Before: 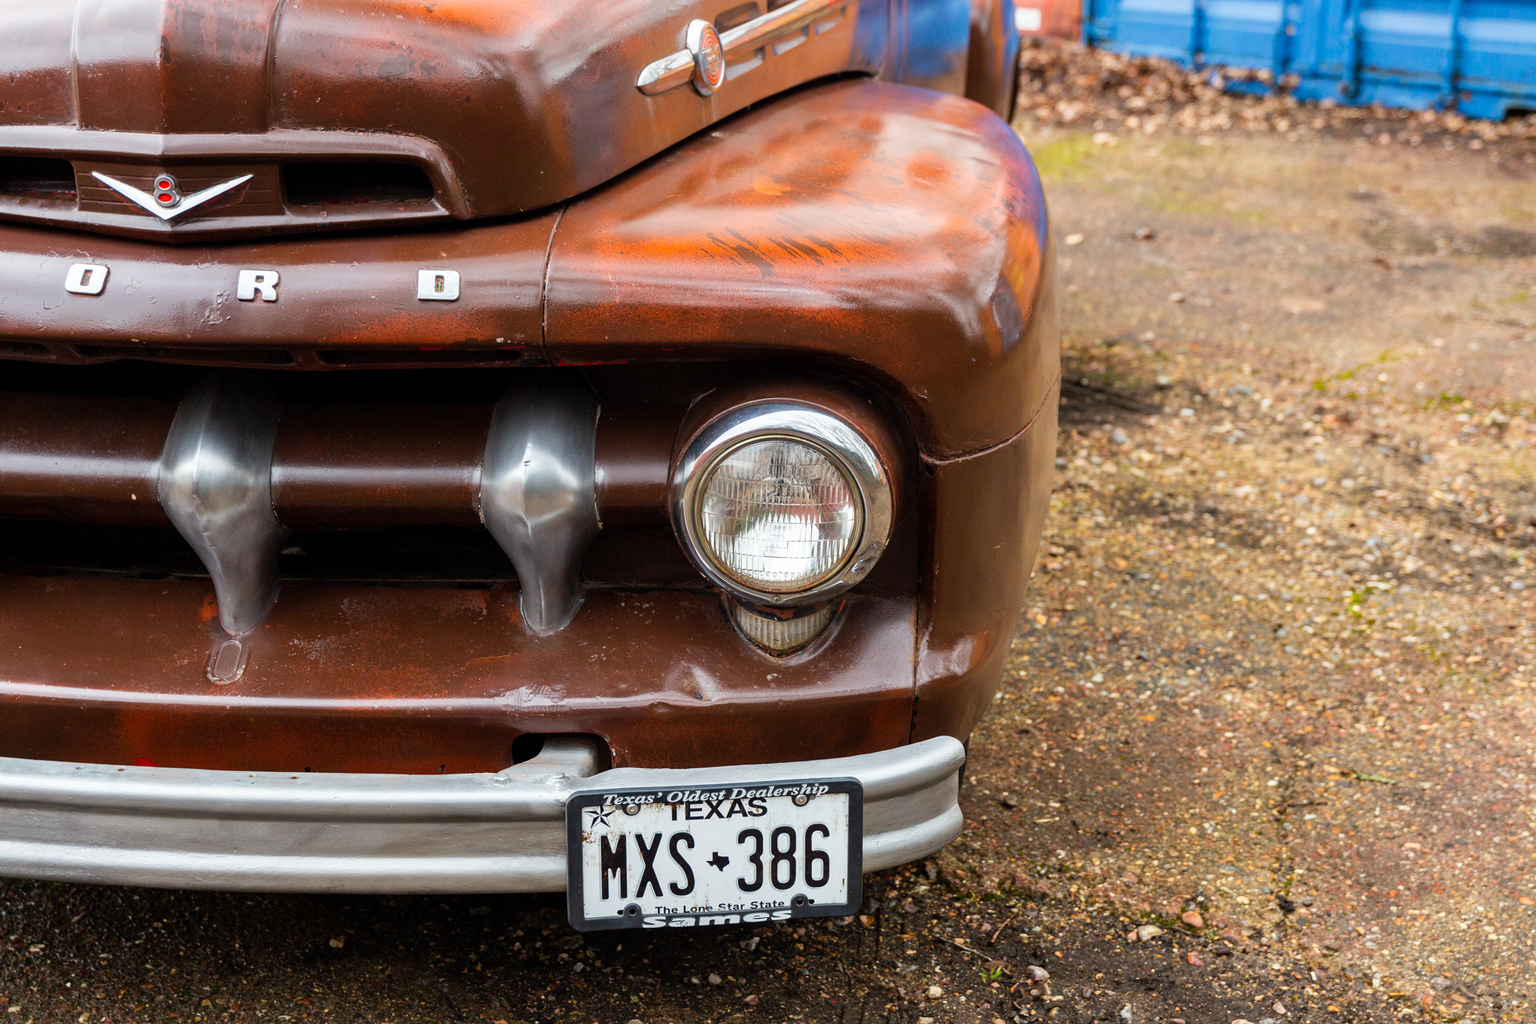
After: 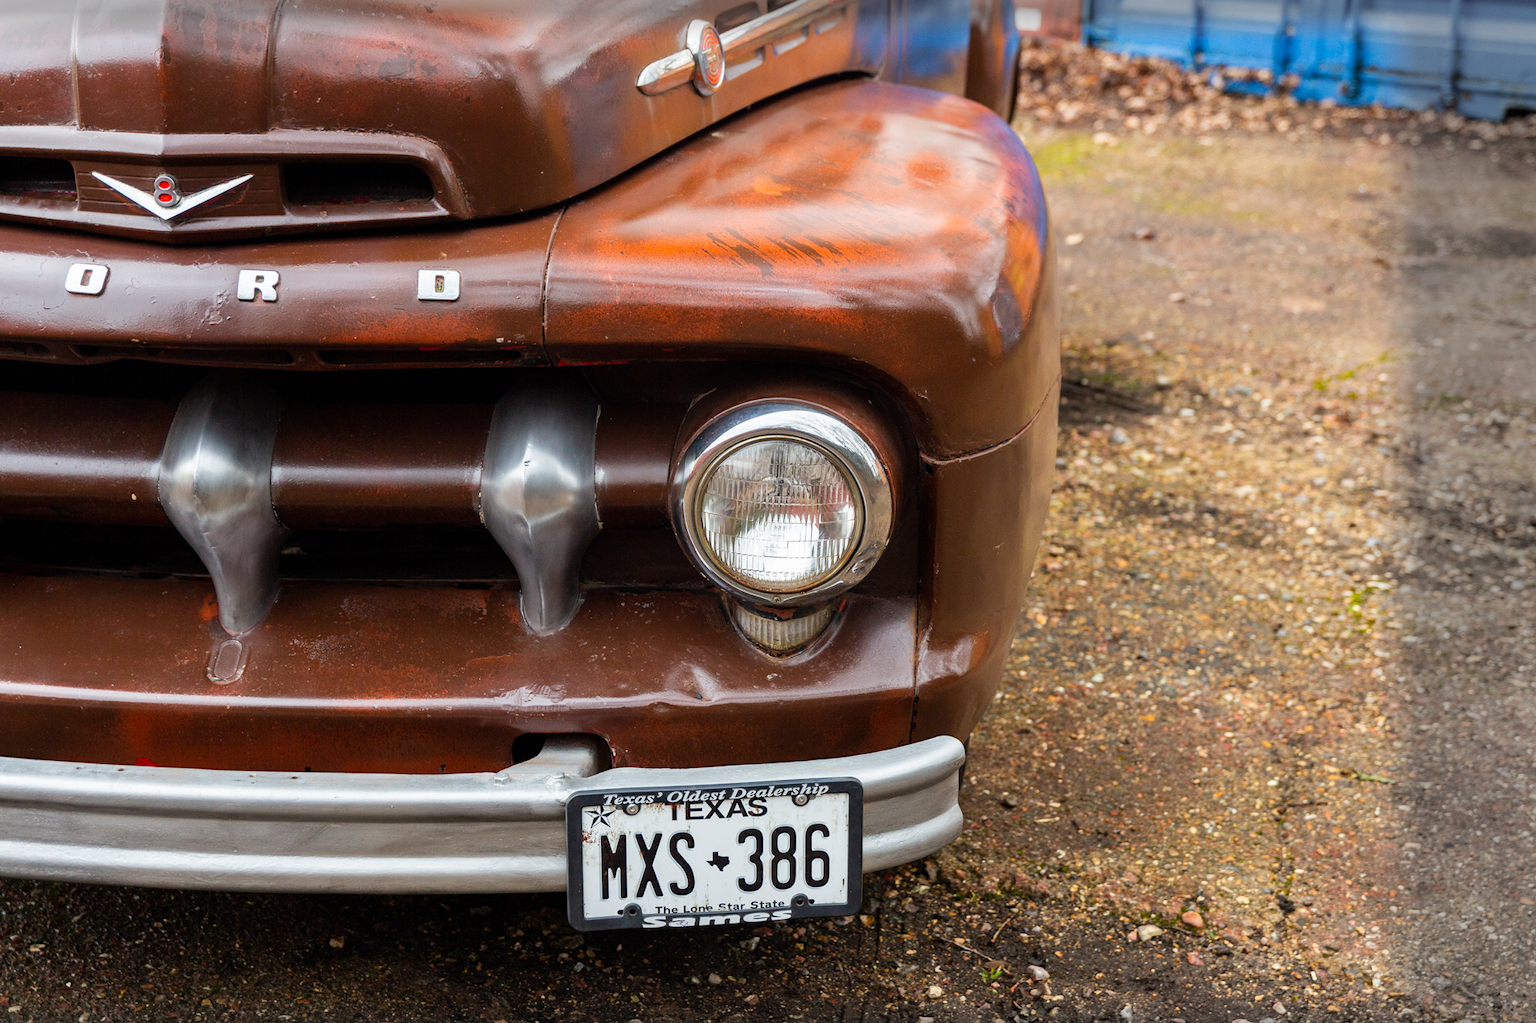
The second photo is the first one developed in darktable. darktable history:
vignetting: fall-off start 93.57%, fall-off radius 5.77%, brightness -0.474, center (-0.146, 0.014), automatic ratio true, width/height ratio 1.331, shape 0.049
